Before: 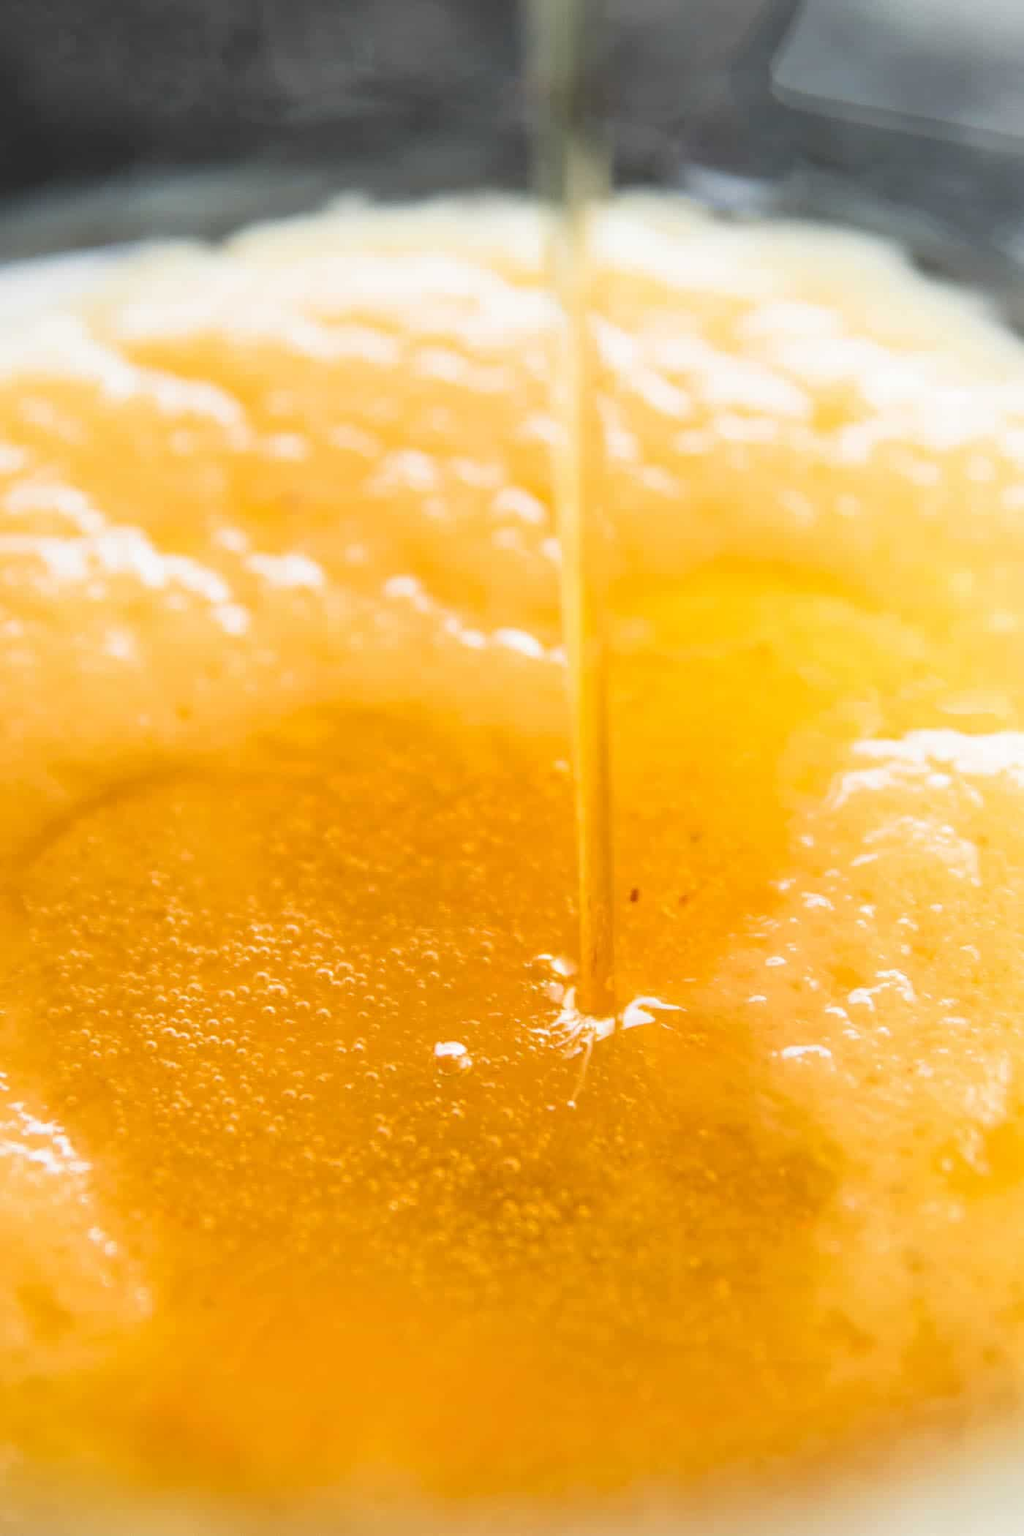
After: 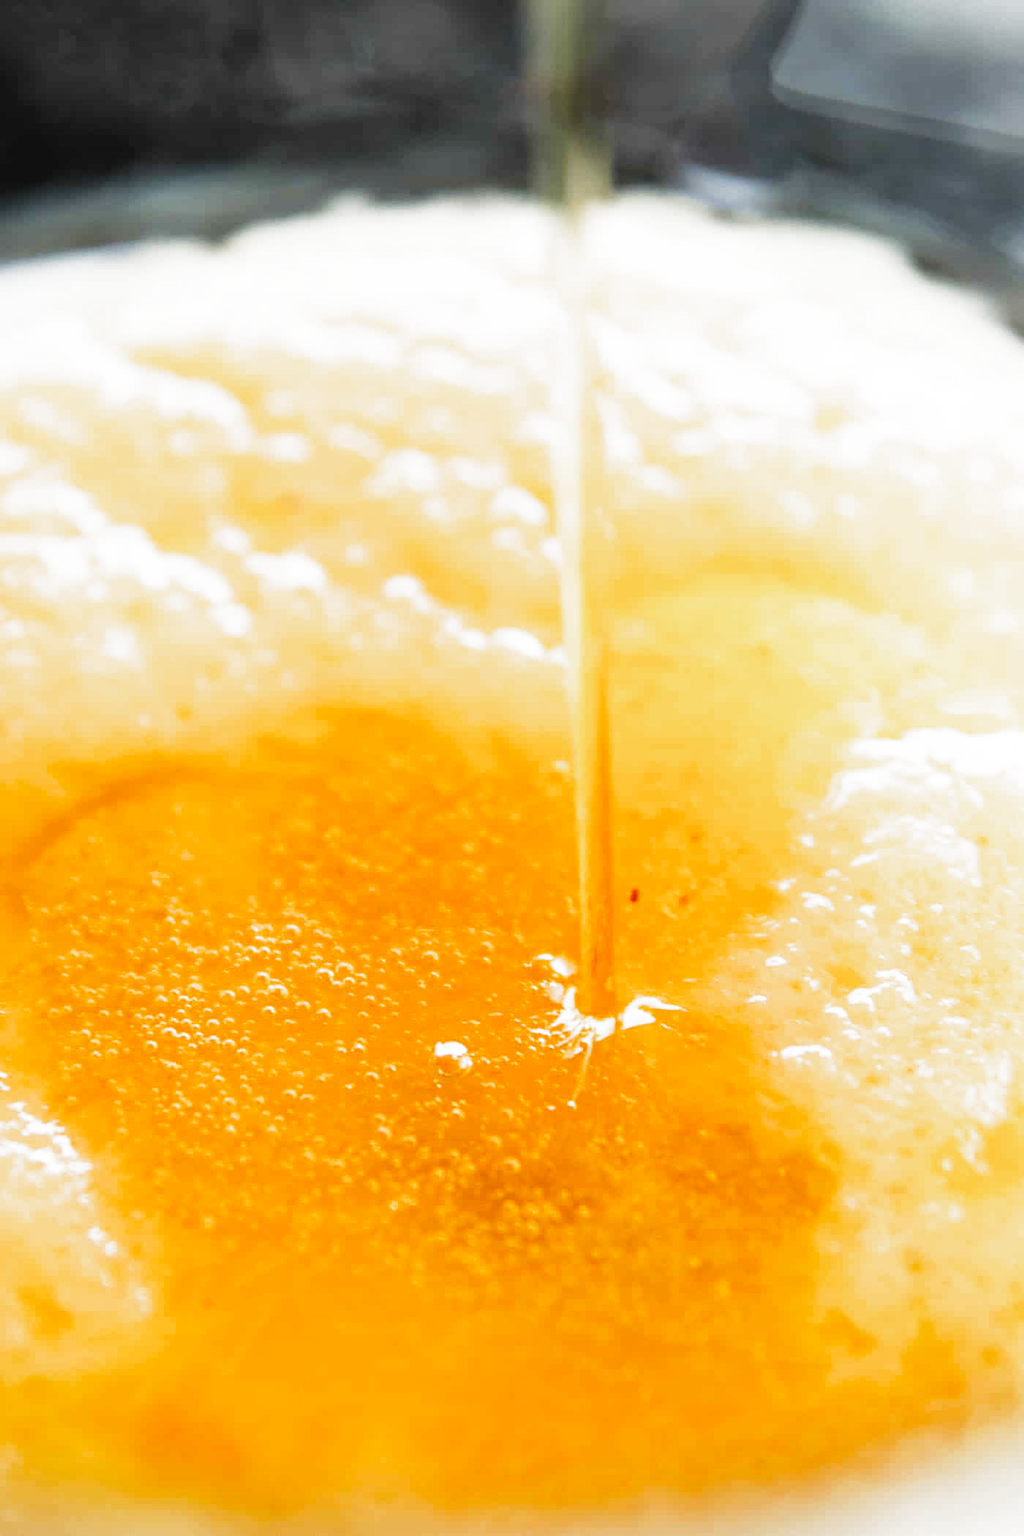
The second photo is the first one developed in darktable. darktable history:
filmic rgb: black relative exposure -6.4 EV, white relative exposure 2.43 EV, threshold 5.98 EV, target white luminance 99.945%, hardness 5.29, latitude 0.837%, contrast 1.414, highlights saturation mix 3.48%, preserve chrominance no, color science v4 (2020), contrast in shadows soft, enable highlight reconstruction true
